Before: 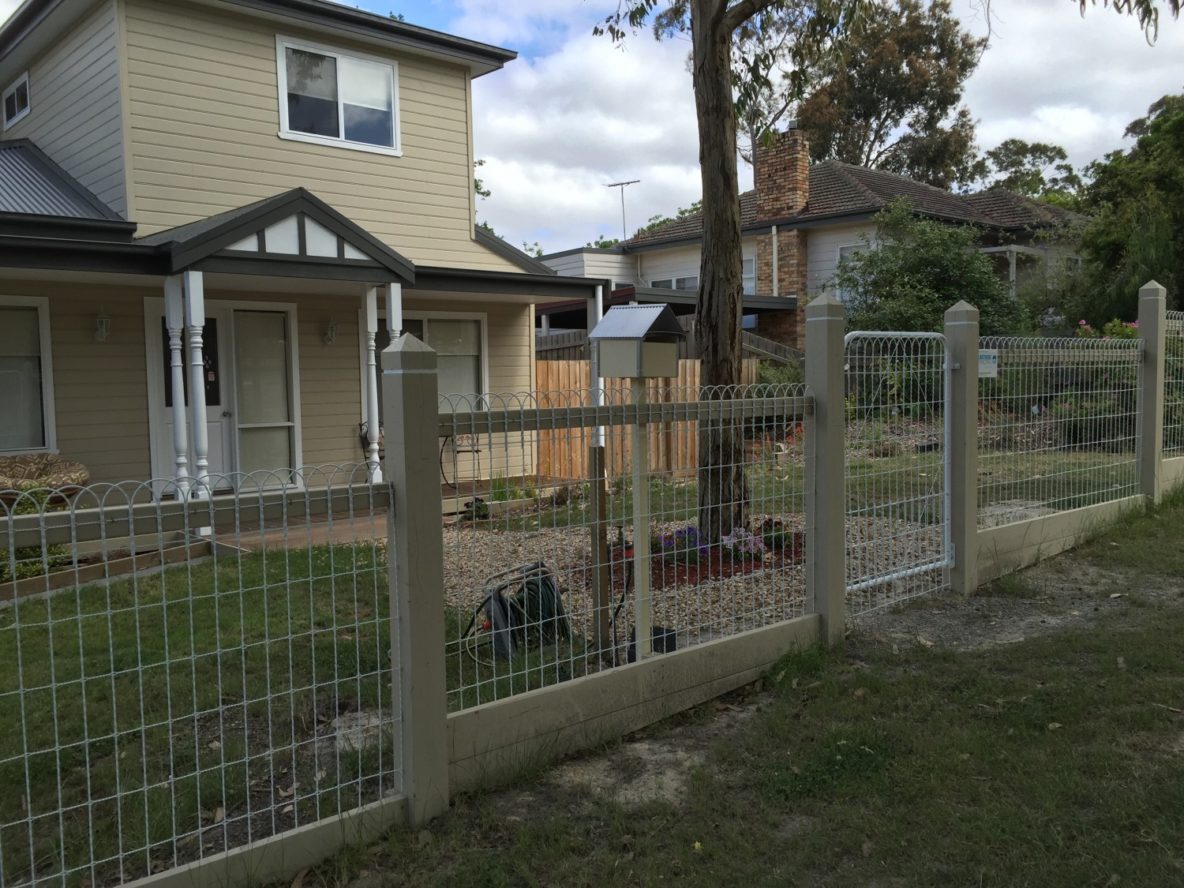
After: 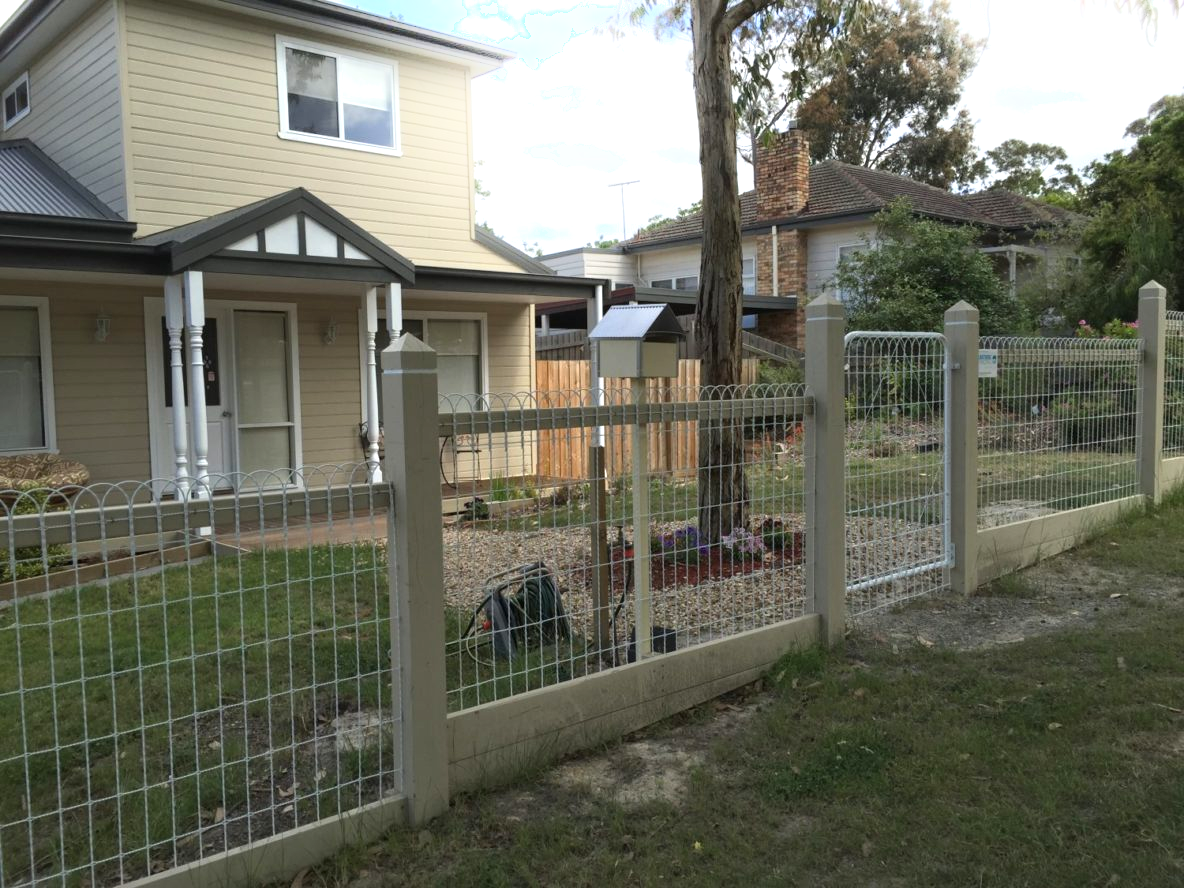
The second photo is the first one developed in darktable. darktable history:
exposure: black level correction 0, exposure 0.7 EV, compensate exposure bias true, compensate highlight preservation false
tone equalizer: -7 EV 0.13 EV, smoothing diameter 25%, edges refinement/feathering 10, preserve details guided filter
shadows and highlights: shadows -21.3, highlights 100, soften with gaussian
